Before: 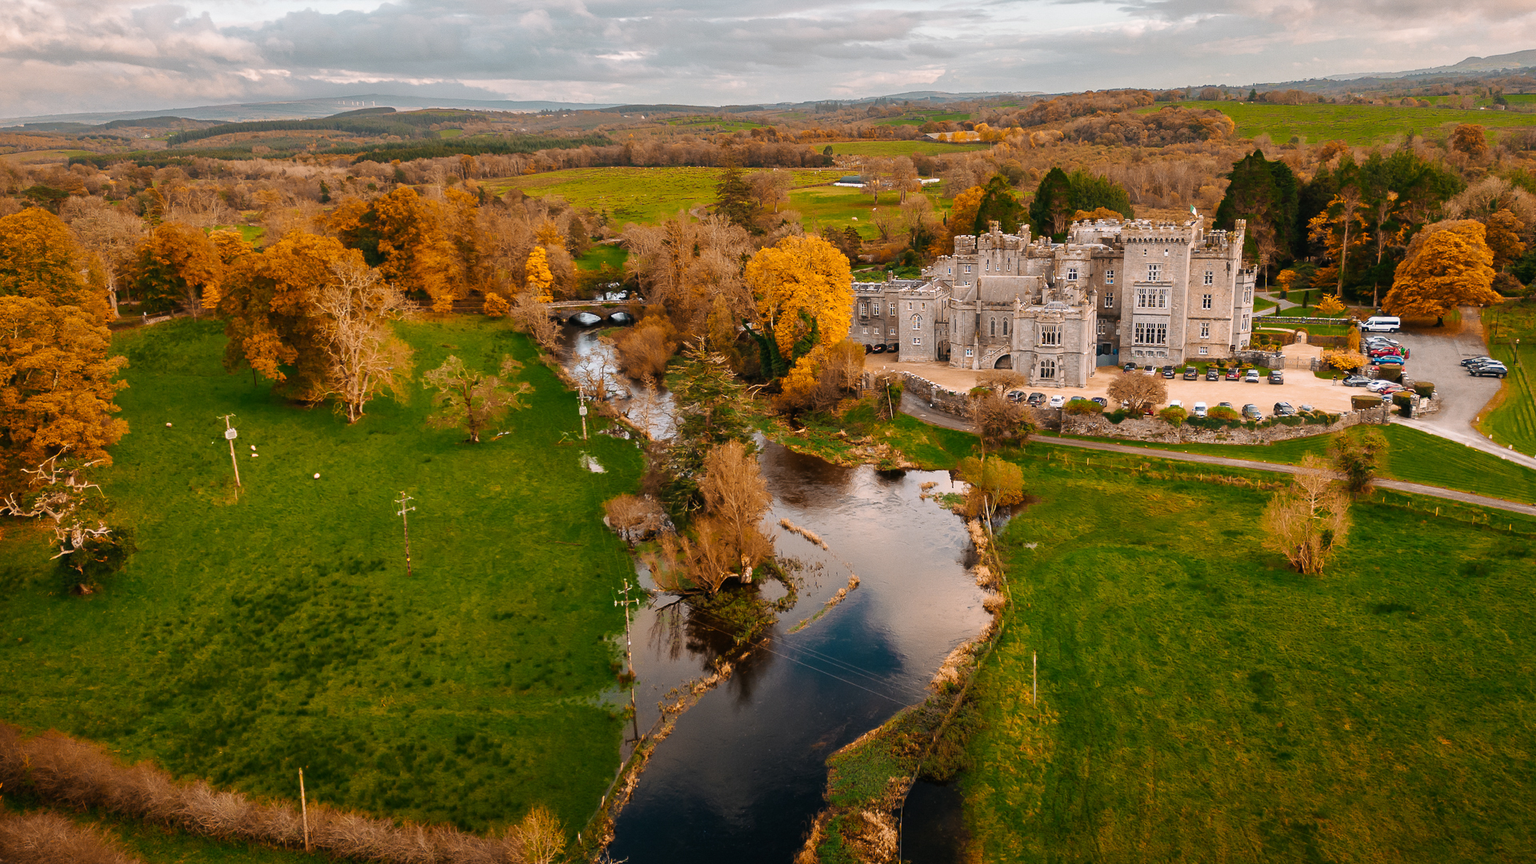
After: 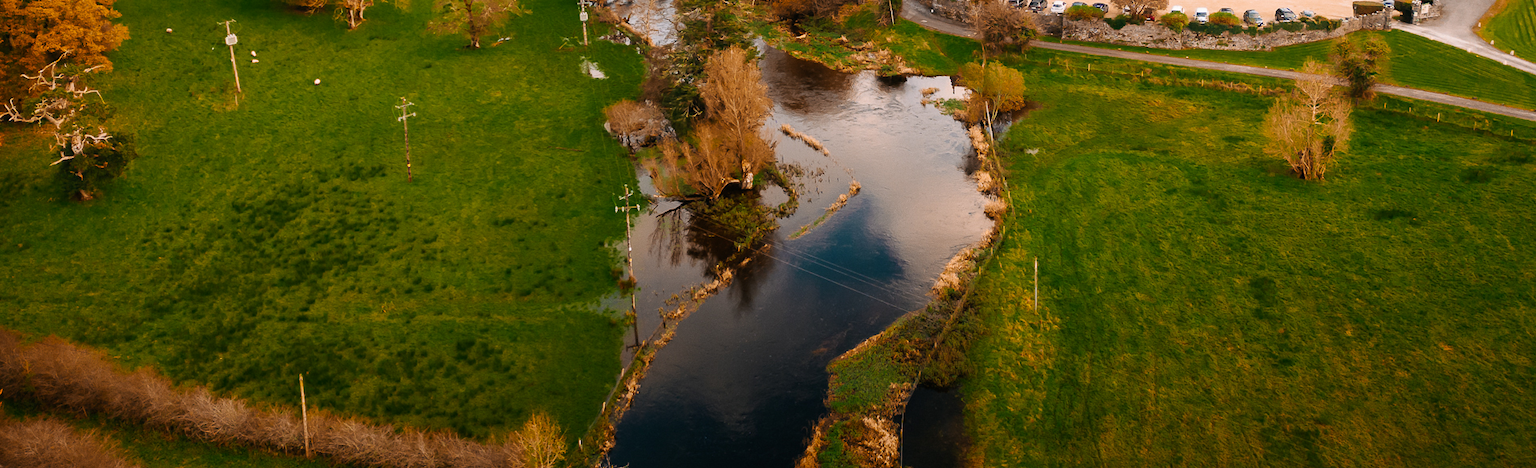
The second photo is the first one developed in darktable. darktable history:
shadows and highlights: shadows -25.87, highlights 51.08, soften with gaussian
crop and rotate: top 45.75%, right 0.077%
